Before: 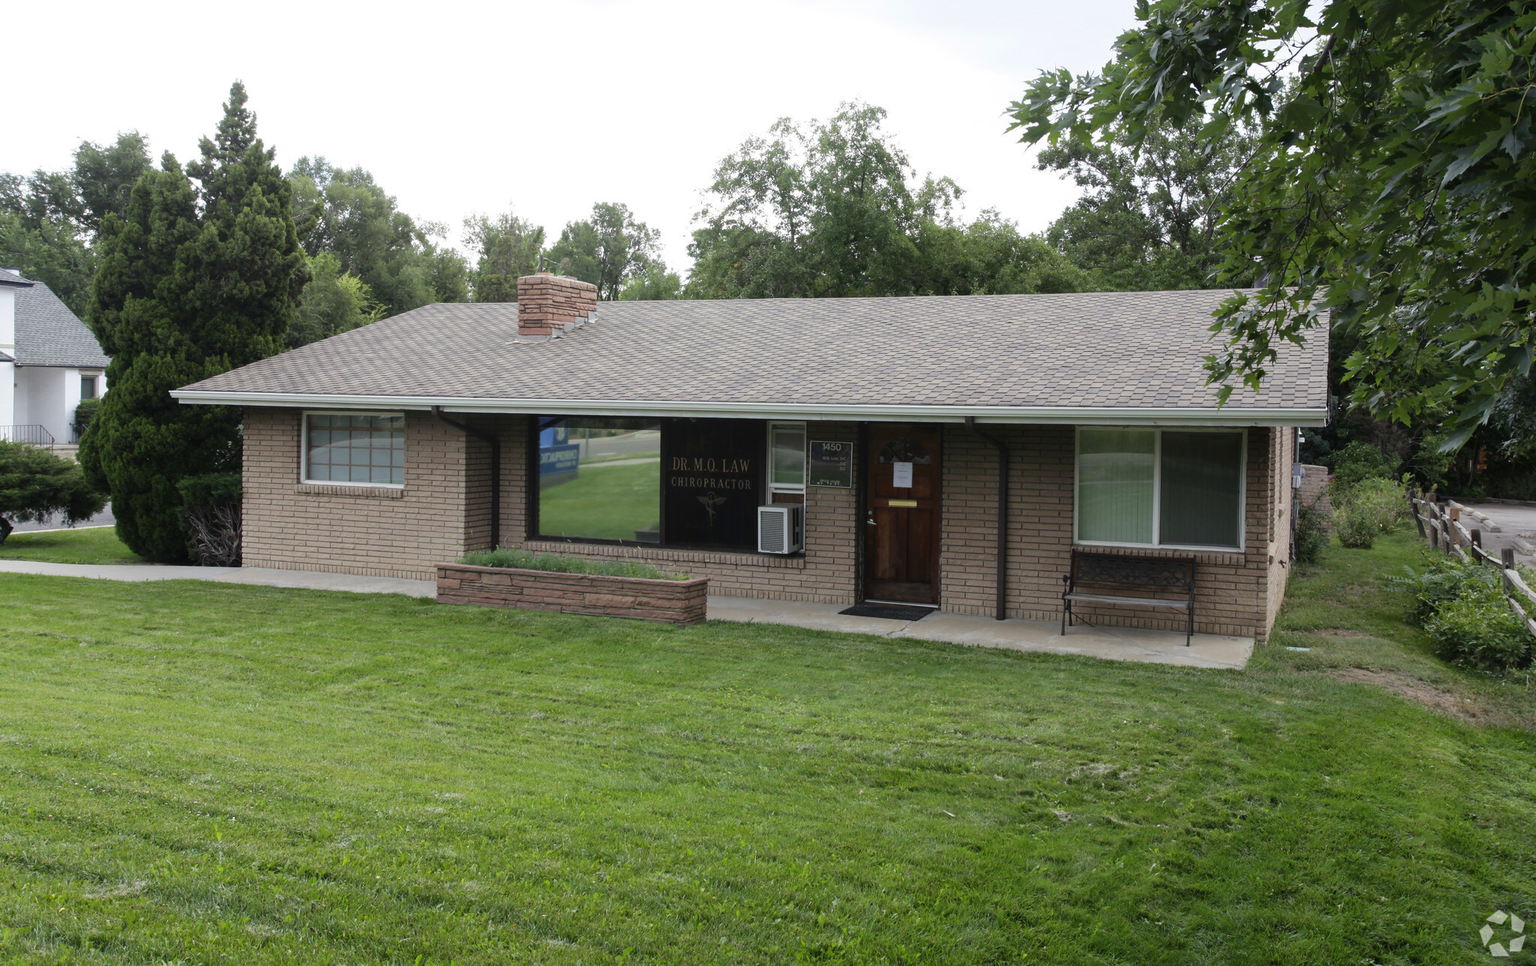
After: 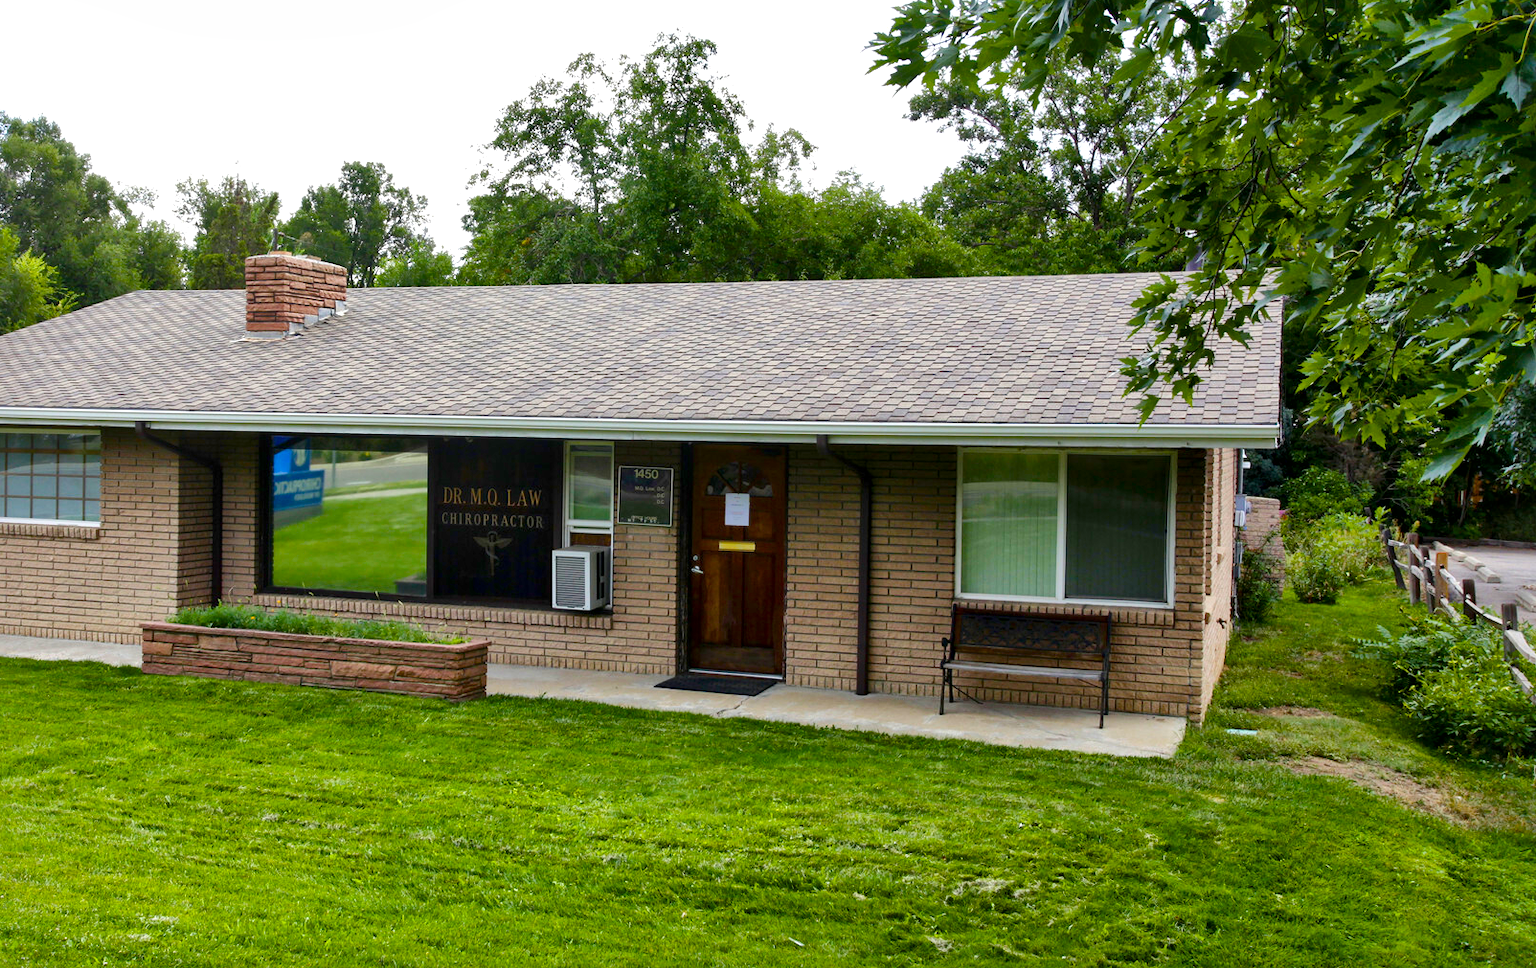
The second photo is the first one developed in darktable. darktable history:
local contrast: mode bilateral grid, contrast 19, coarseness 49, detail 178%, midtone range 0.2
color balance rgb: perceptual saturation grading › global saturation 0.119%, perceptual saturation grading › mid-tones 6.241%, perceptual saturation grading › shadows 72.436%, global vibrance 59.719%
crop and rotate: left 21.211%, top 7.893%, right 0.462%, bottom 13.59%
exposure: exposure 0.202 EV, compensate exposure bias true, compensate highlight preservation false
shadows and highlights: low approximation 0.01, soften with gaussian
